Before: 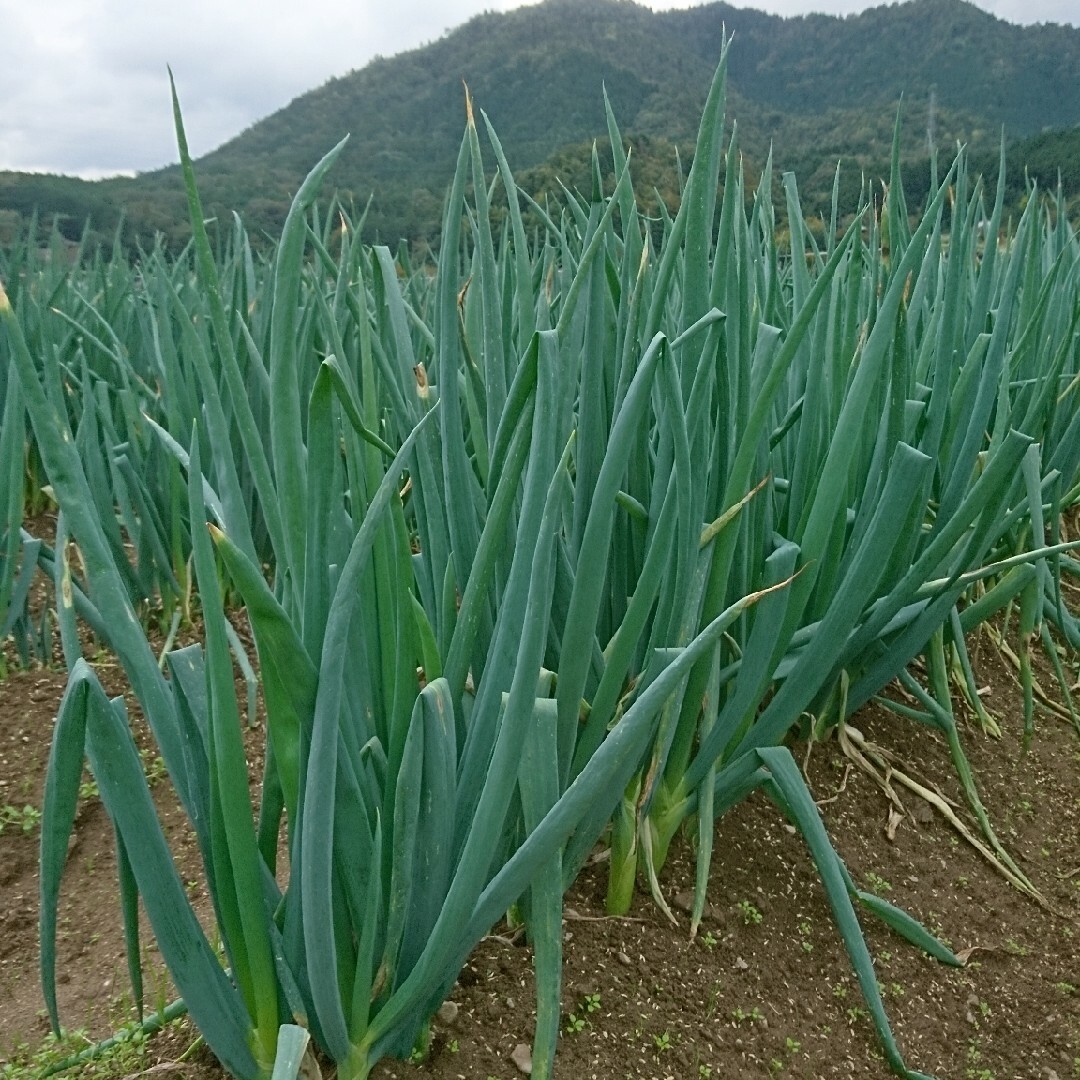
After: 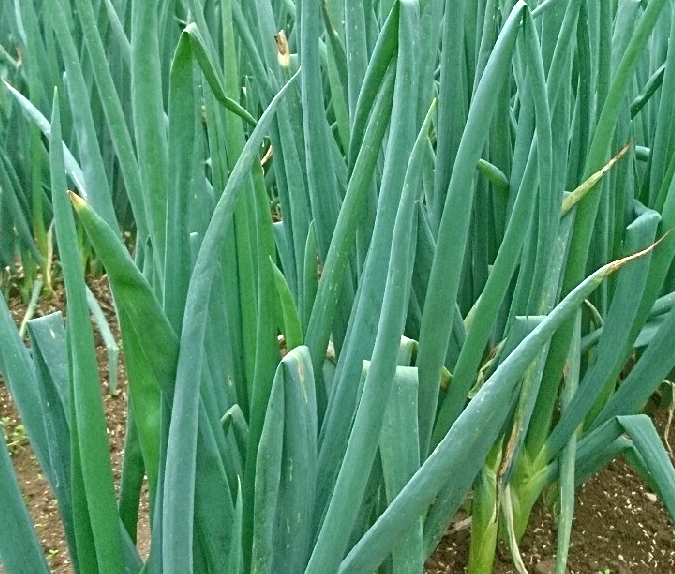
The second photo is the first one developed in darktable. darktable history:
crop: left 12.873%, top 30.817%, right 24.616%, bottom 15.974%
exposure: exposure 1 EV, compensate exposure bias true, compensate highlight preservation false
